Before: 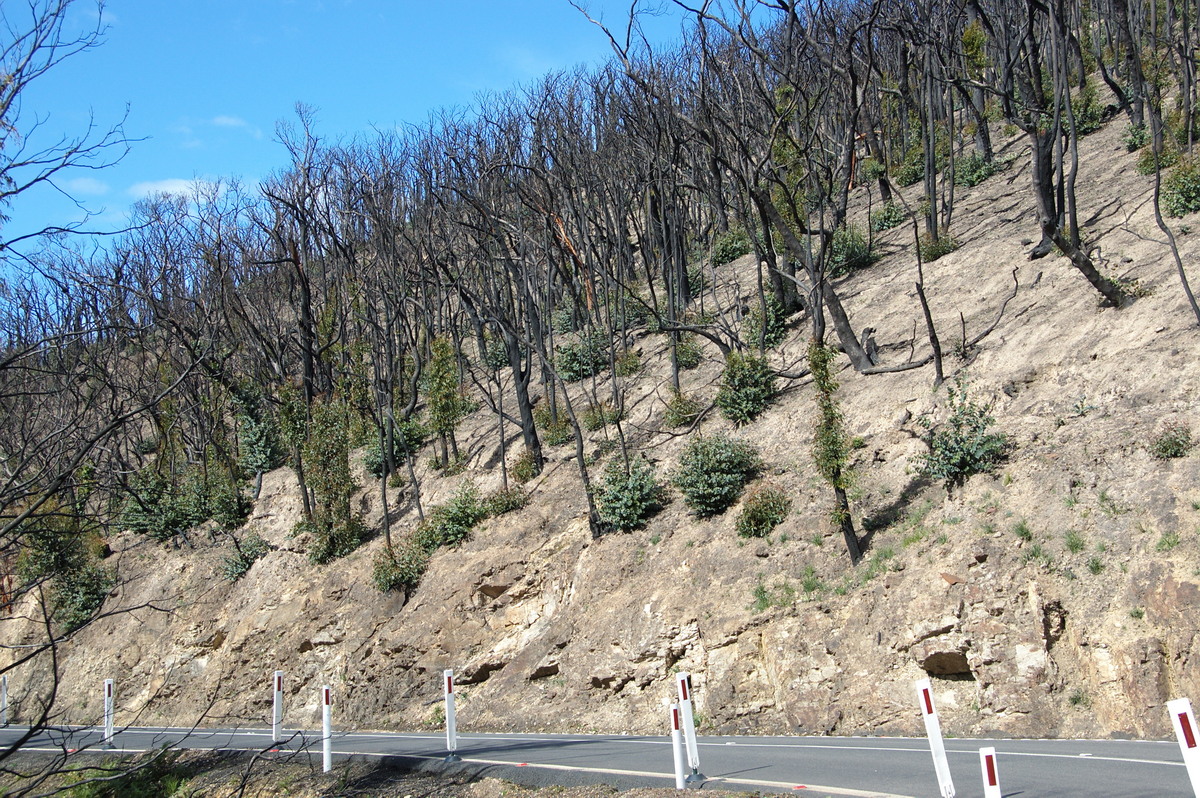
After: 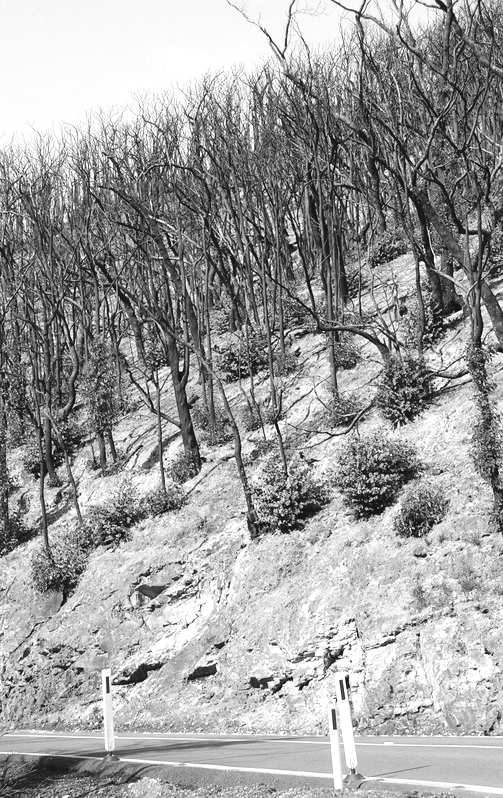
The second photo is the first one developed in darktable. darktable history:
tone curve: curves: ch0 [(0, 0.036) (0.119, 0.115) (0.466, 0.498) (0.715, 0.767) (0.817, 0.865) (1, 0.998)]; ch1 [(0, 0) (0.377, 0.424) (0.442, 0.491) (0.487, 0.502) (0.514, 0.512) (0.536, 0.577) (0.66, 0.724) (1, 1)]; ch2 [(0, 0) (0.38, 0.405) (0.463, 0.443) (0.492, 0.486) (0.526, 0.541) (0.578, 0.598) (1, 1)], preserve colors none
exposure: black level correction -0.002, exposure 0.544 EV, compensate highlight preservation false
crop: left 28.558%, right 29.453%
color calibration: output gray [0.246, 0.254, 0.501, 0], illuminant Planckian (black body), x 0.368, y 0.36, temperature 4276.12 K, saturation algorithm version 1 (2020)
